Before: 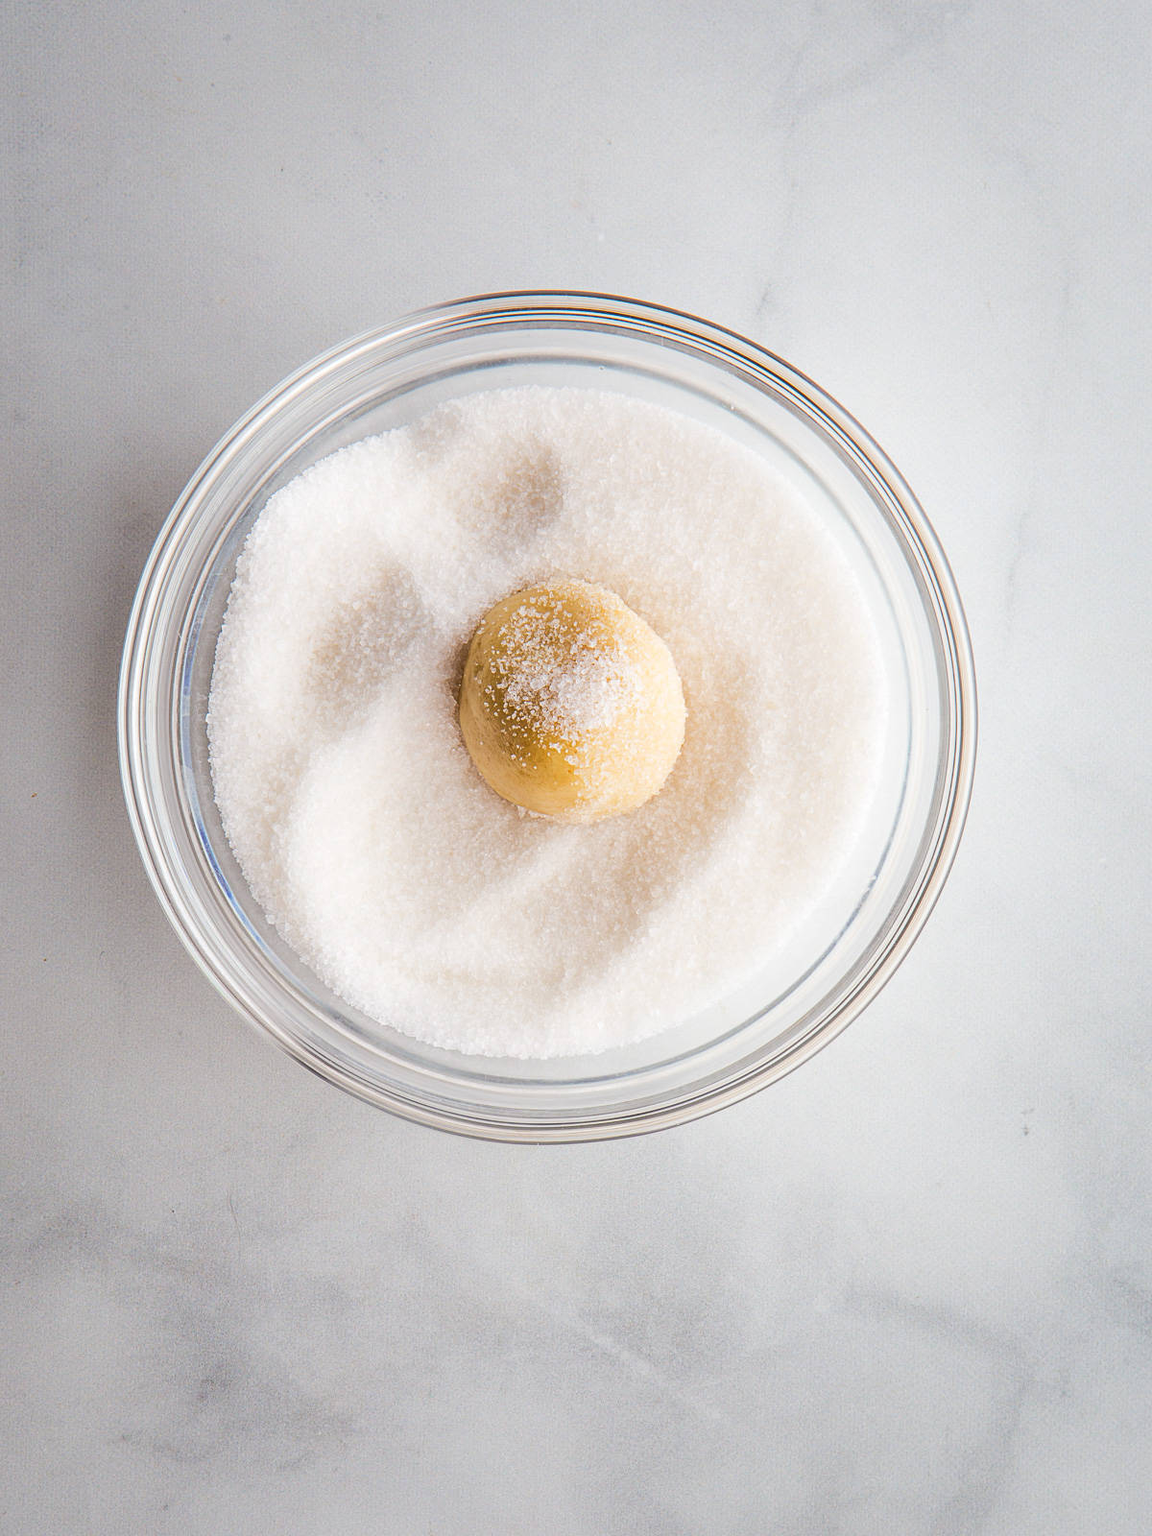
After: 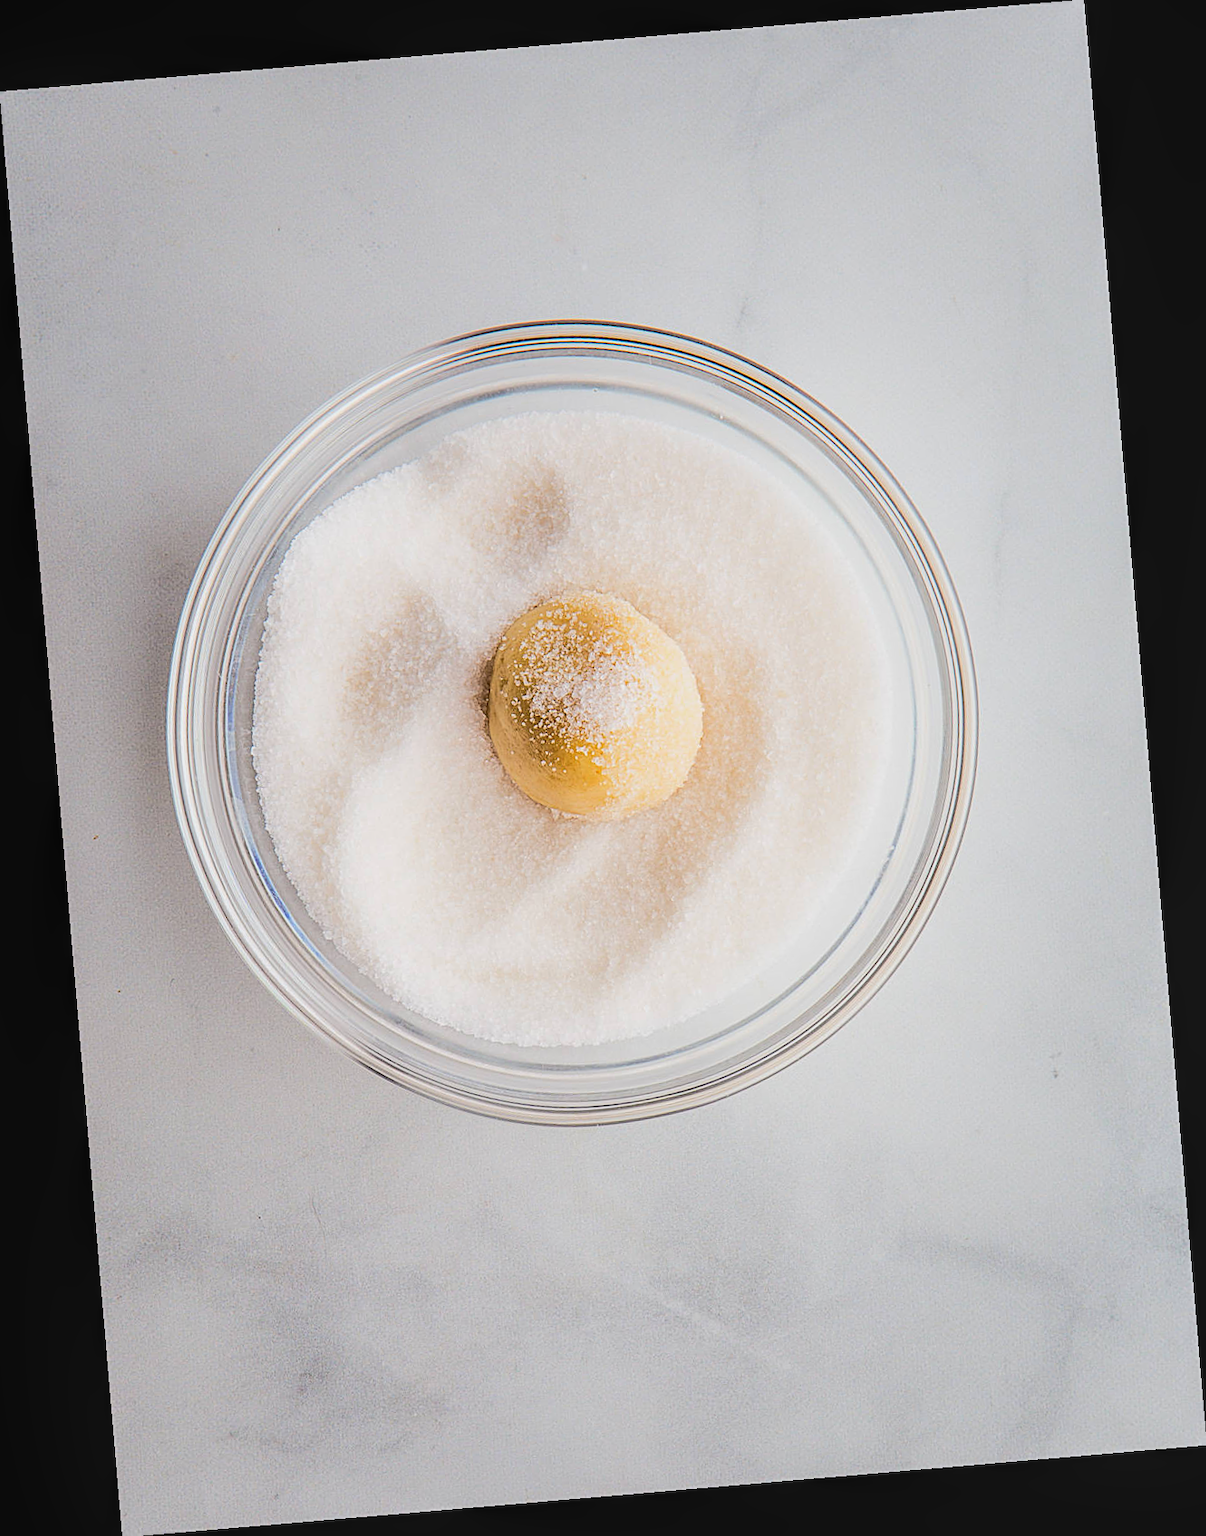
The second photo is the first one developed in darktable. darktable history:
tone equalizer: -8 EV -0.417 EV, -7 EV -0.389 EV, -6 EV -0.333 EV, -5 EV -0.222 EV, -3 EV 0.222 EV, -2 EV 0.333 EV, -1 EV 0.389 EV, +0 EV 0.417 EV, edges refinement/feathering 500, mask exposure compensation -1.57 EV, preserve details no
local contrast: detail 130%
global tonemap: drago (0.7, 100)
rotate and perspective: rotation -4.86°, automatic cropping off
sharpen: on, module defaults
